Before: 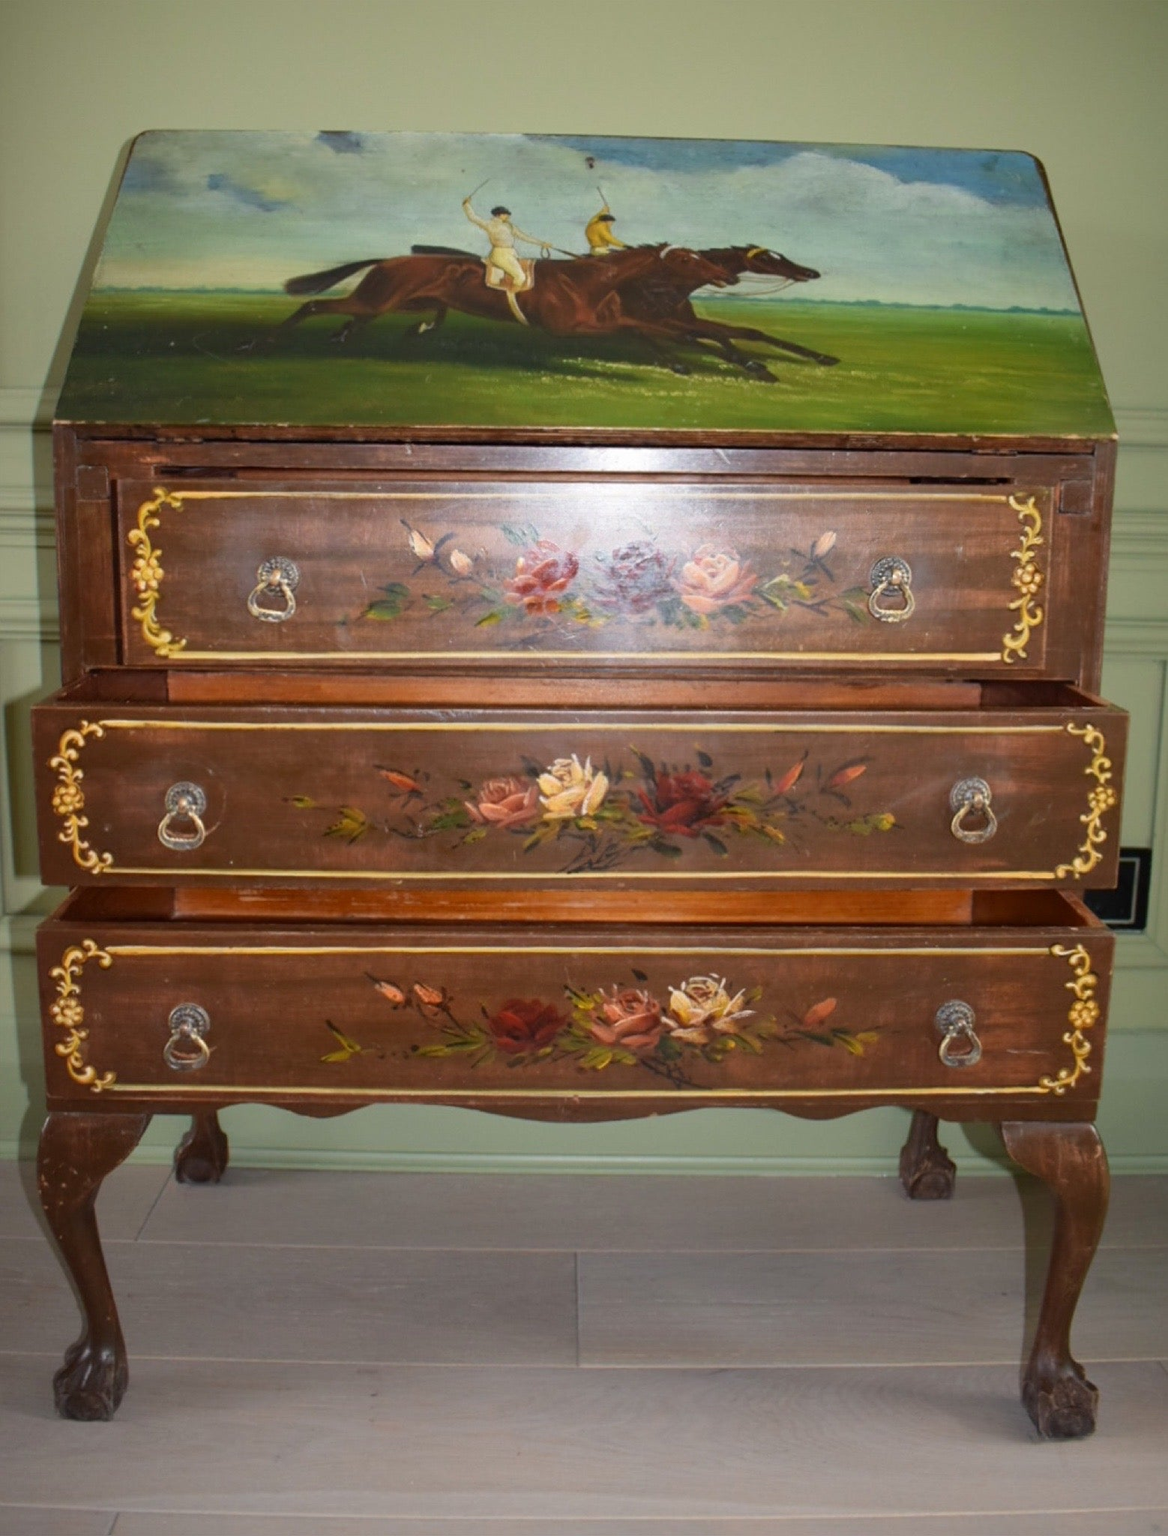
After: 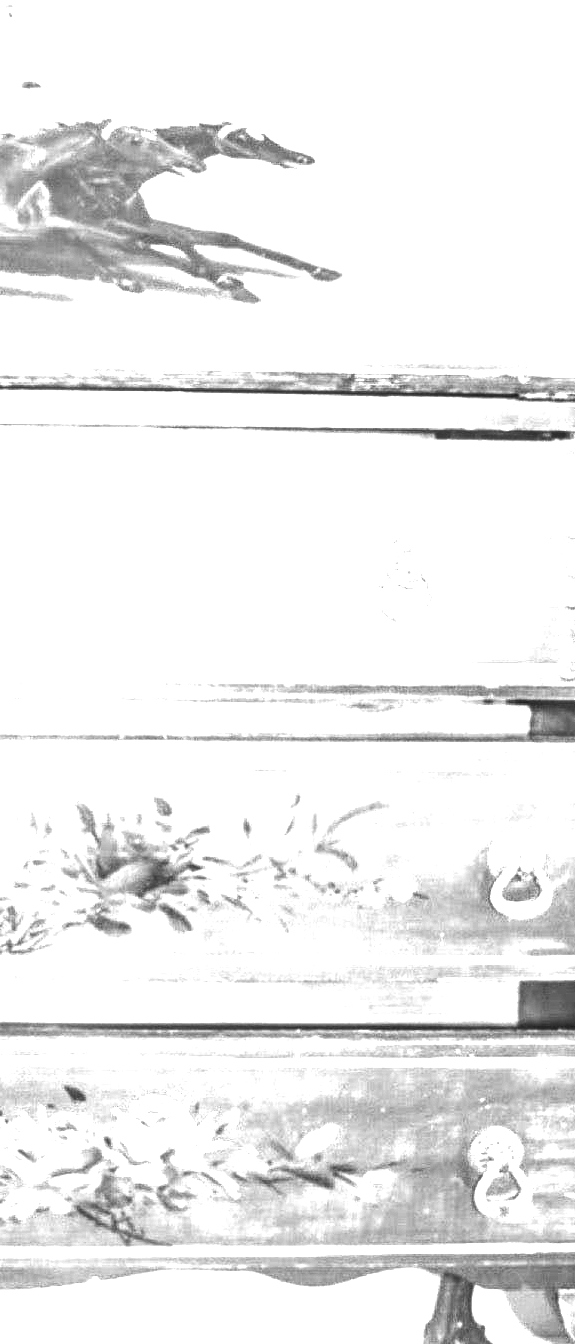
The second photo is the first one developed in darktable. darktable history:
levels: levels [0, 0.281, 0.562]
local contrast: on, module defaults
monochrome: on, module defaults
crop and rotate: left 49.936%, top 10.094%, right 13.136%, bottom 24.256%
base curve: curves: ch0 [(0, 0) (0.028, 0.03) (0.121, 0.232) (0.46, 0.748) (0.859, 0.968) (1, 1)], preserve colors none
tone equalizer: -8 EV -0.417 EV, -7 EV -0.389 EV, -6 EV -0.333 EV, -5 EV -0.222 EV, -3 EV 0.222 EV, -2 EV 0.333 EV, -1 EV 0.389 EV, +0 EV 0.417 EV, edges refinement/feathering 500, mask exposure compensation -1.57 EV, preserve details no
exposure: exposure 0.574 EV, compensate highlight preservation false
